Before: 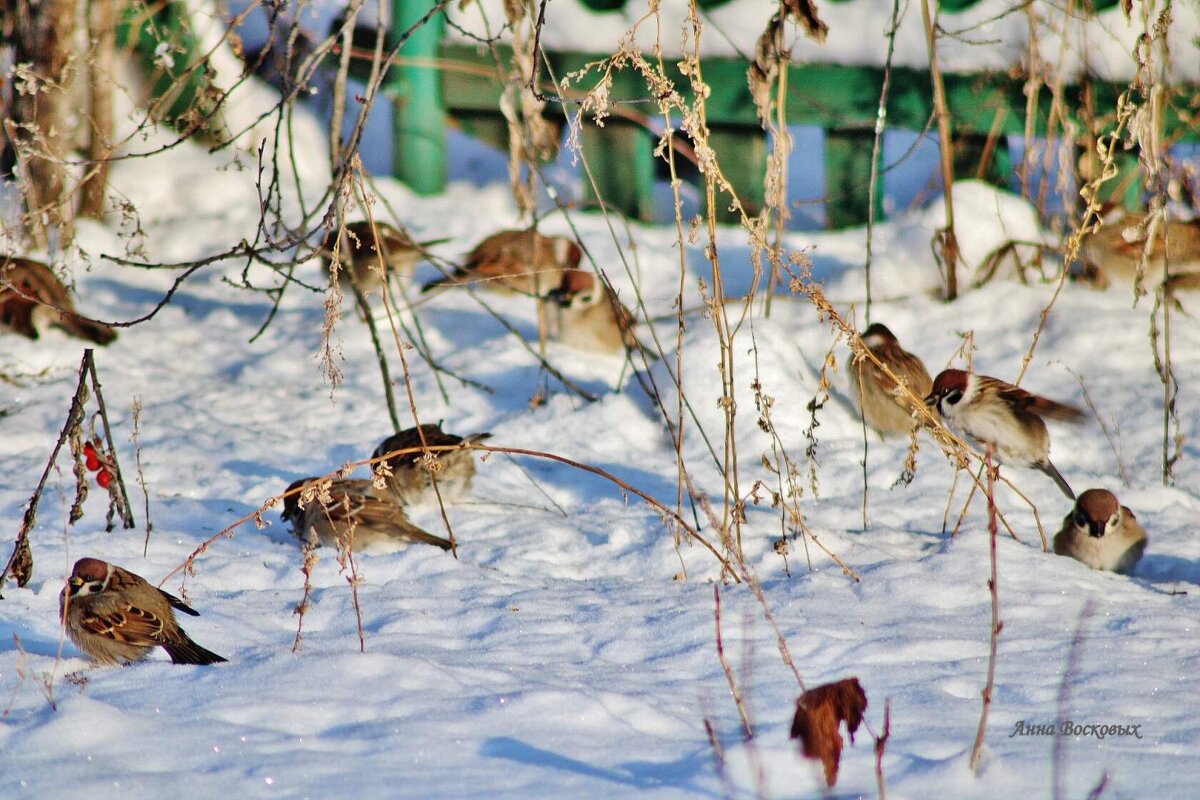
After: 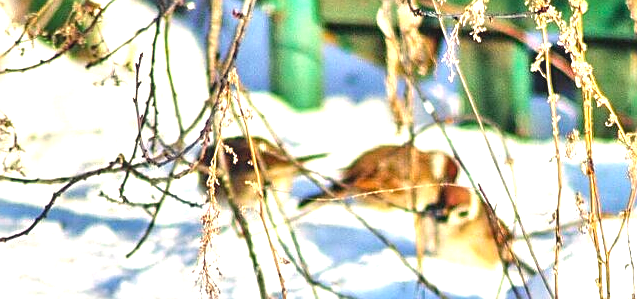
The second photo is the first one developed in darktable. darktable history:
color balance rgb: shadows lift › chroma 1.789%, shadows lift › hue 265.24°, highlights gain › chroma 2.006%, highlights gain › hue 73.75°, perceptual saturation grading › global saturation -0.012%, perceptual brilliance grading › global brilliance 29.863%, global vibrance 20%
sharpen: on, module defaults
local contrast: detail 109%
exposure: black level correction 0, exposure 0.199 EV, compensate highlight preservation false
crop: left 10.294%, top 10.651%, right 36.604%, bottom 51.948%
